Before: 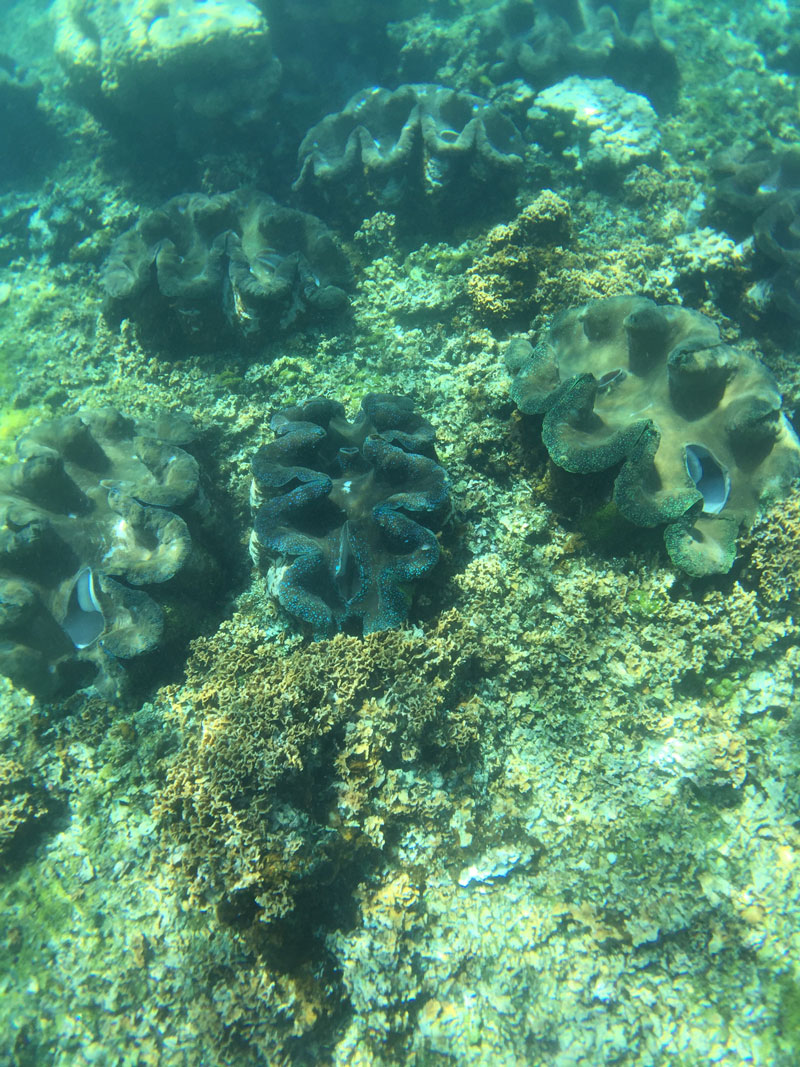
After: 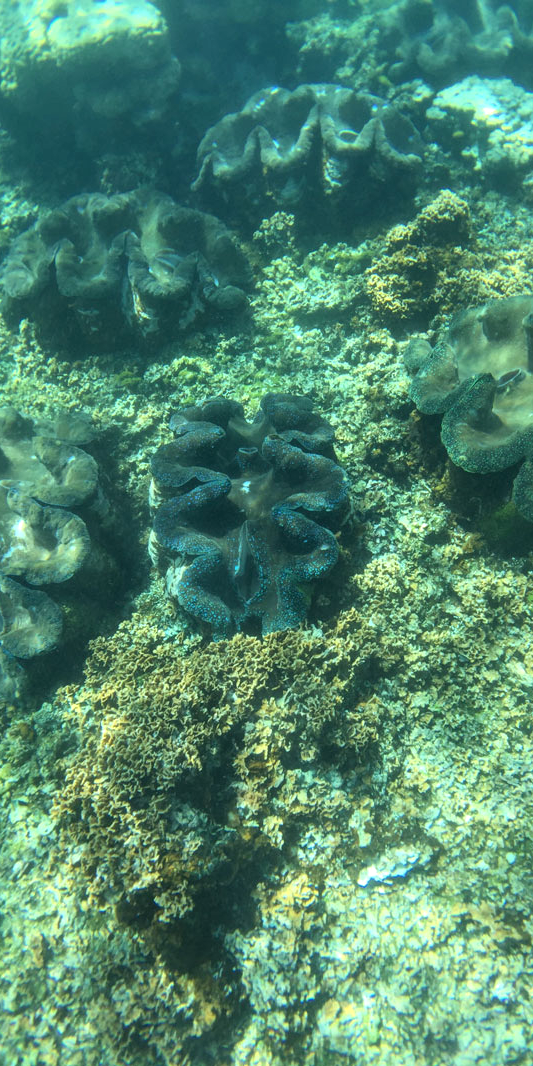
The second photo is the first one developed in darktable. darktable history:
local contrast: on, module defaults
crop and rotate: left 12.648%, right 20.685%
